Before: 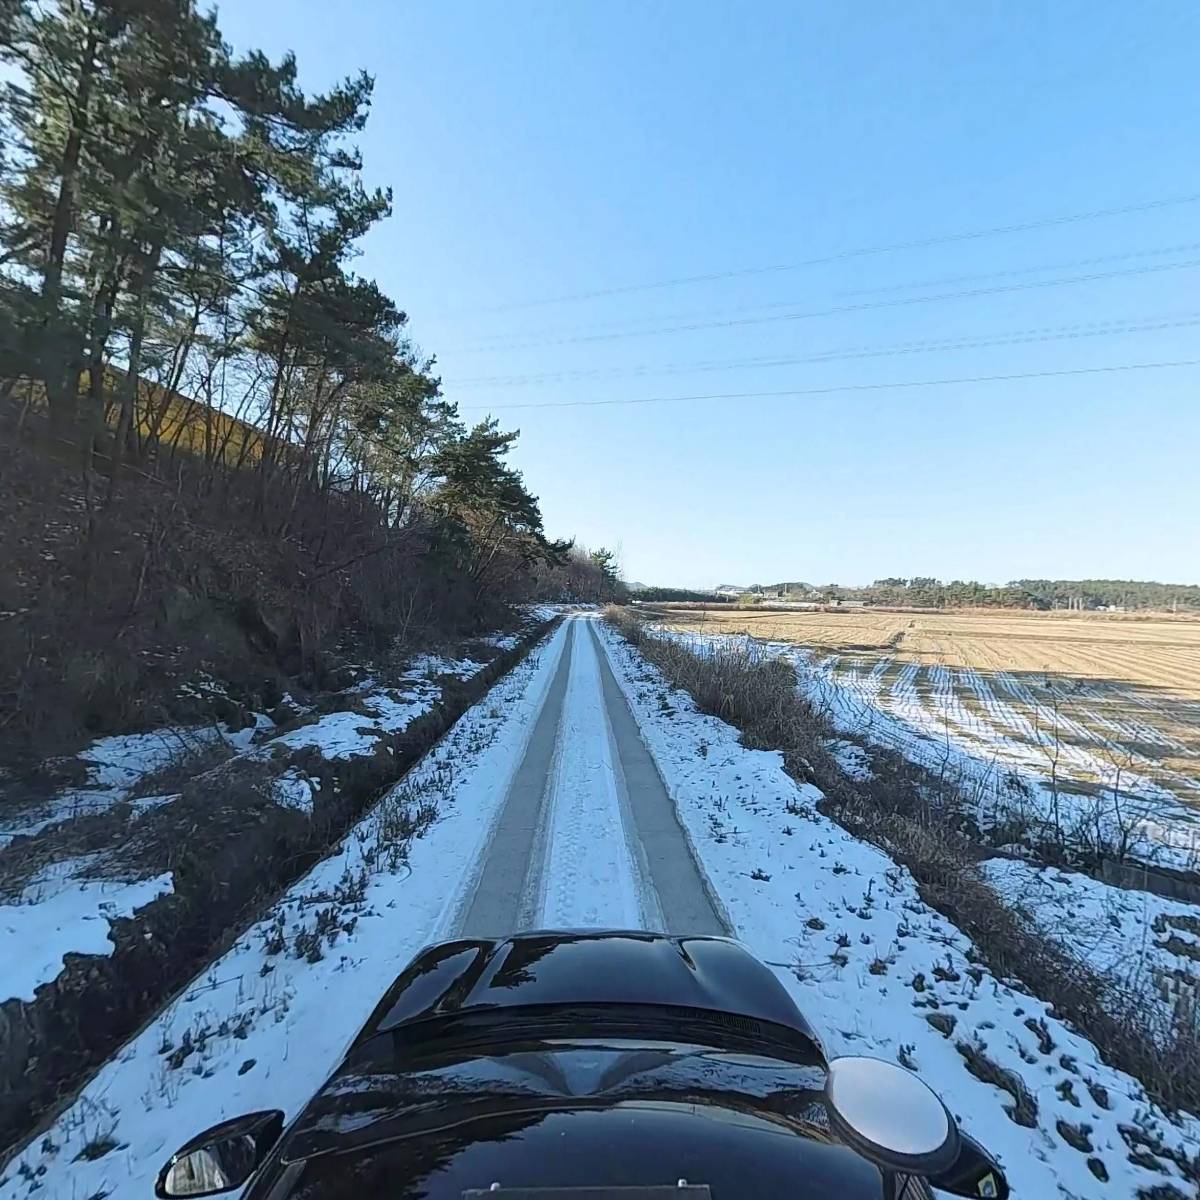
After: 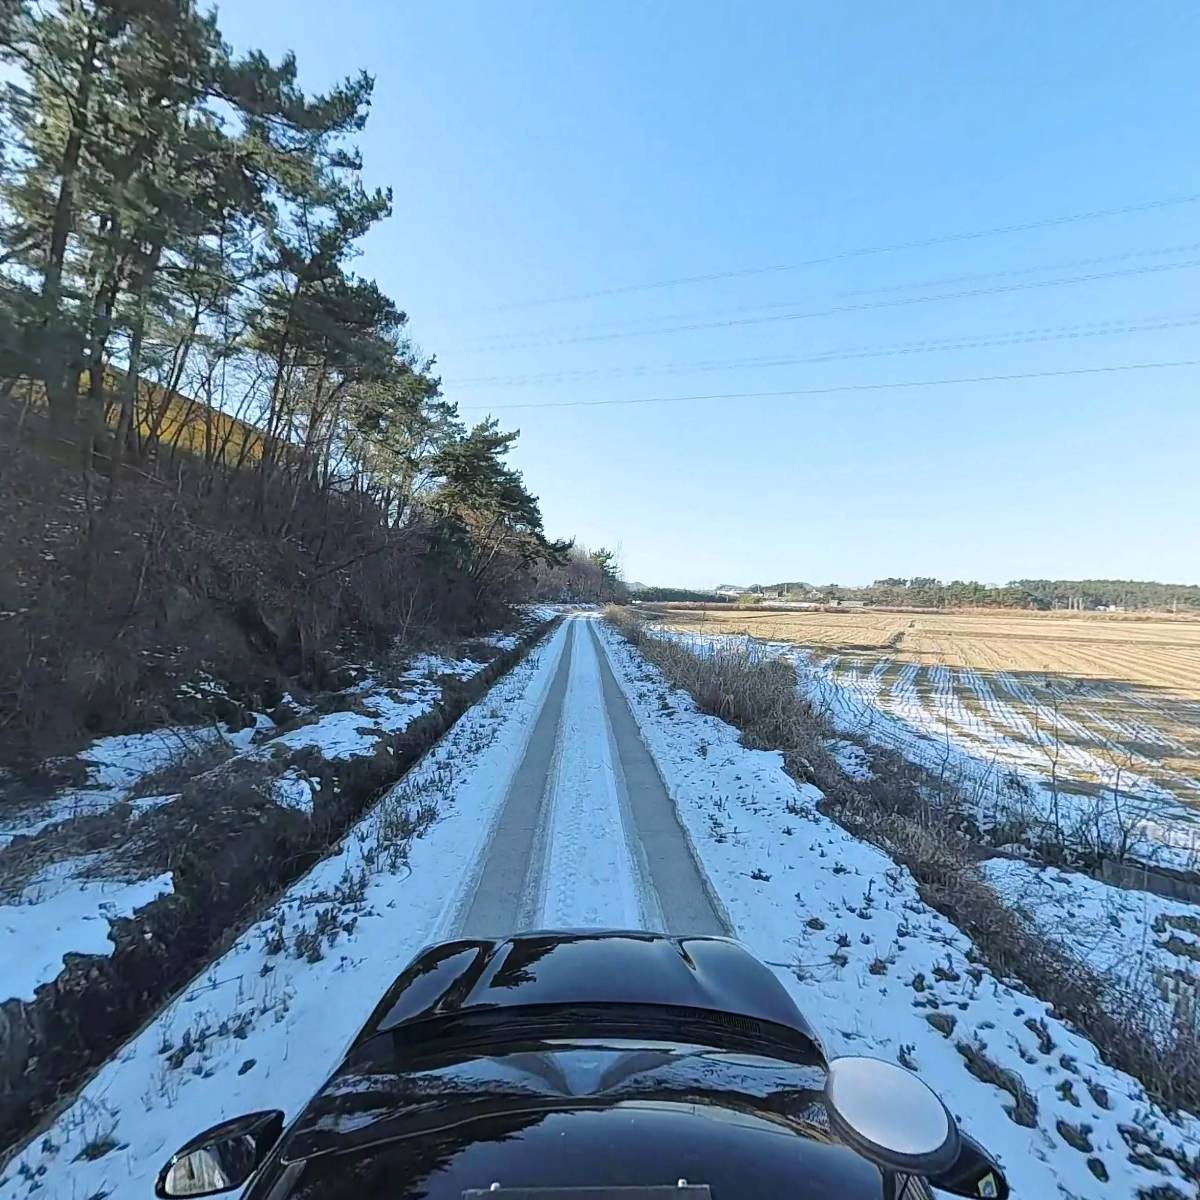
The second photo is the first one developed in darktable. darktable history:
tone equalizer: -8 EV 0.024 EV, -7 EV -0.01 EV, -6 EV 0.011 EV, -5 EV 0.049 EV, -4 EV 0.296 EV, -3 EV 0.631 EV, -2 EV 0.588 EV, -1 EV 0.18 EV, +0 EV 0.015 EV
